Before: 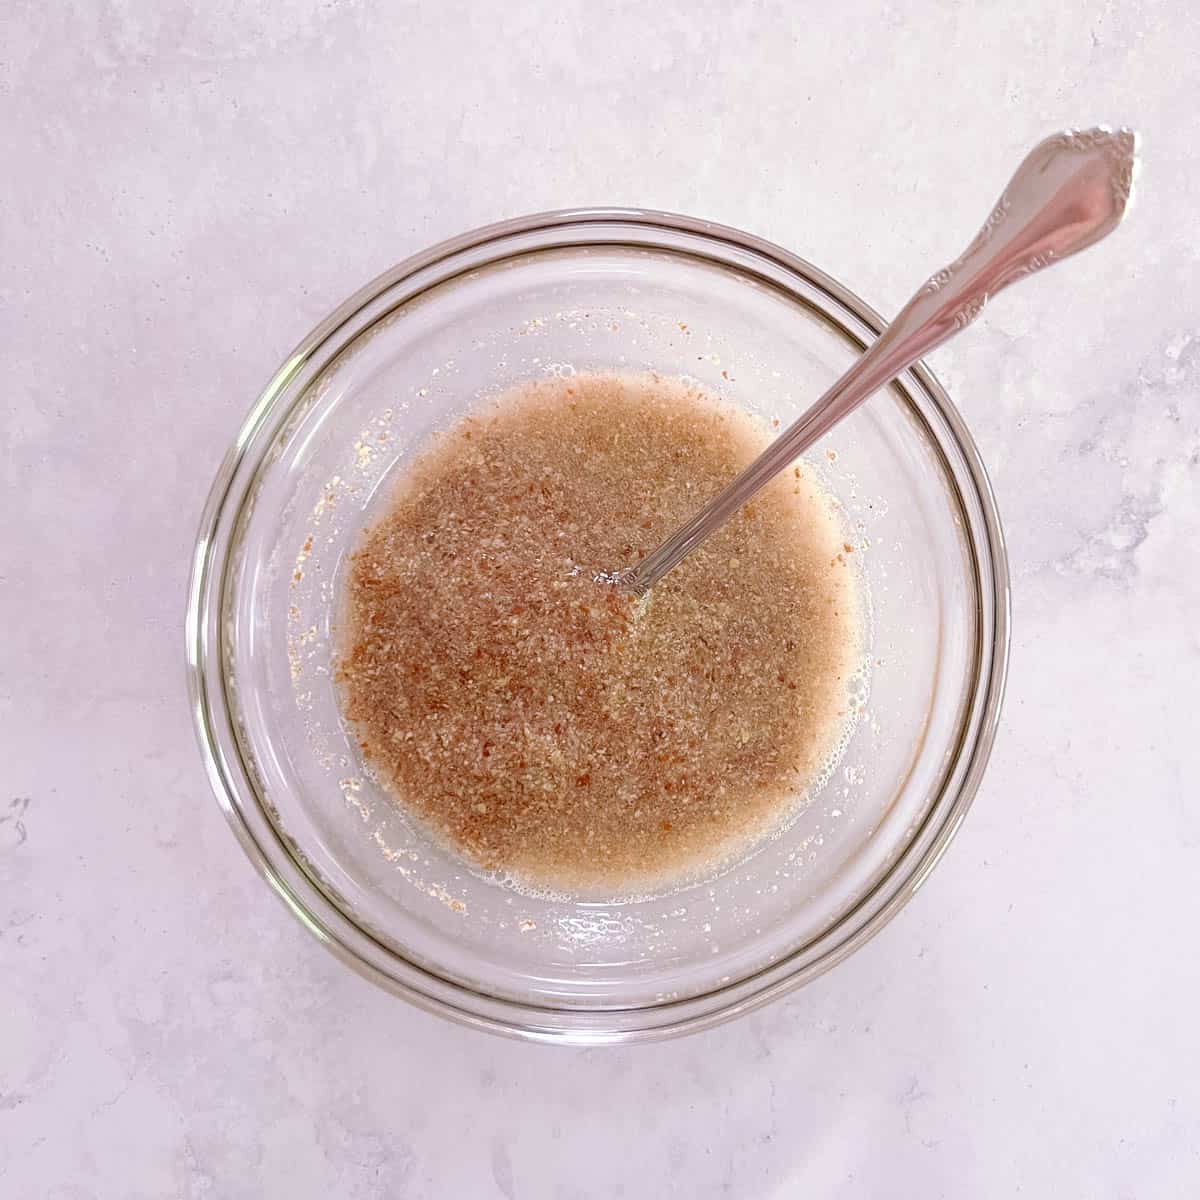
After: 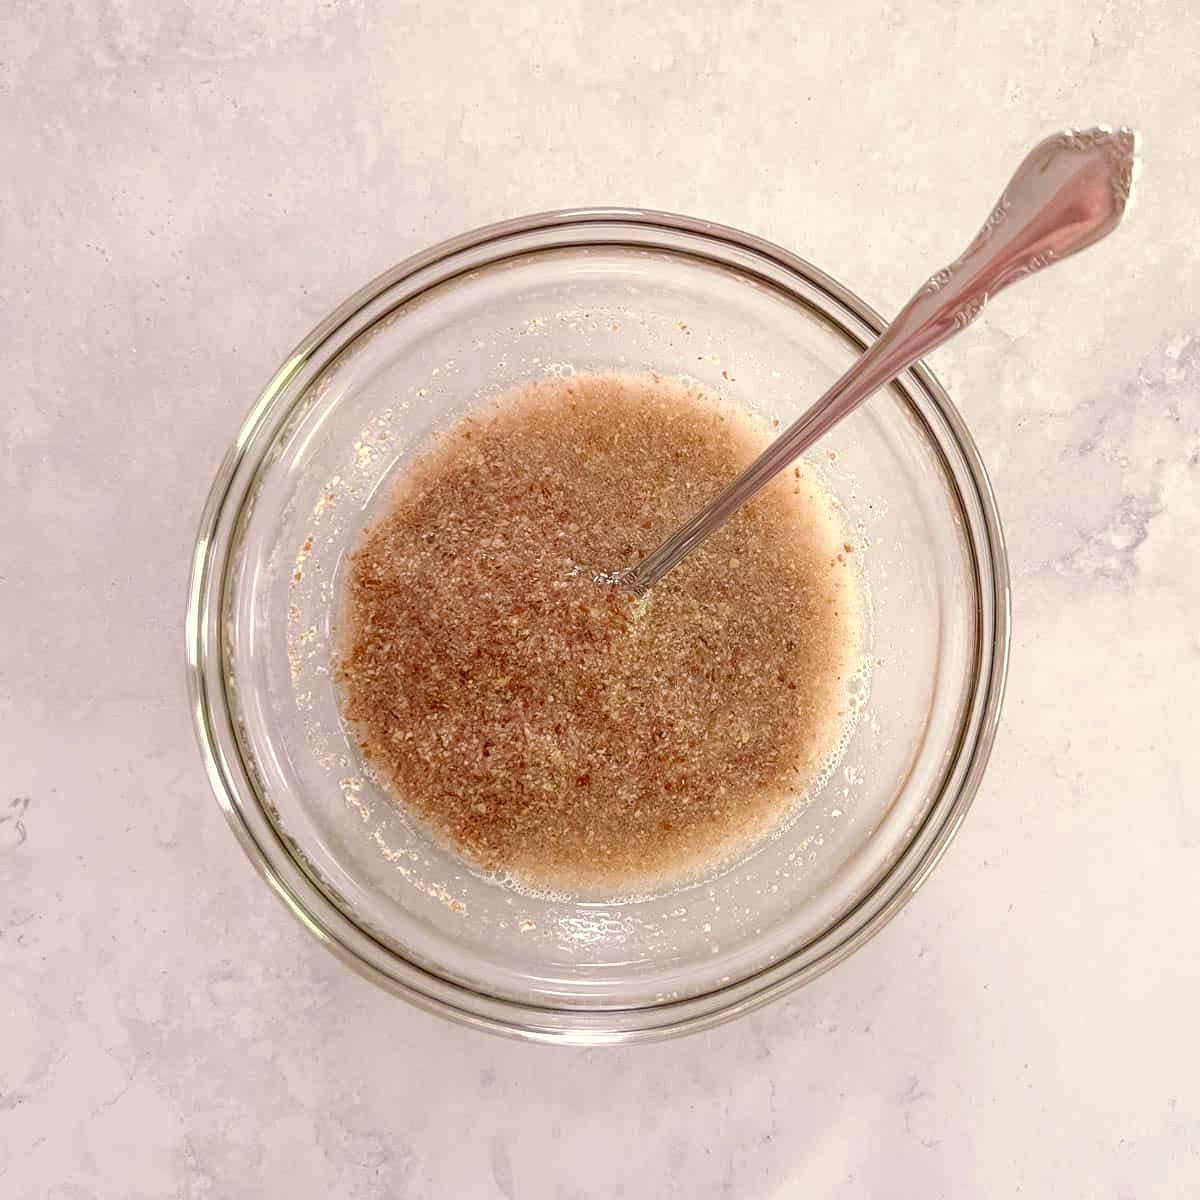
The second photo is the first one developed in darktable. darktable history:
local contrast: on, module defaults
white balance: red 1.029, blue 0.92
